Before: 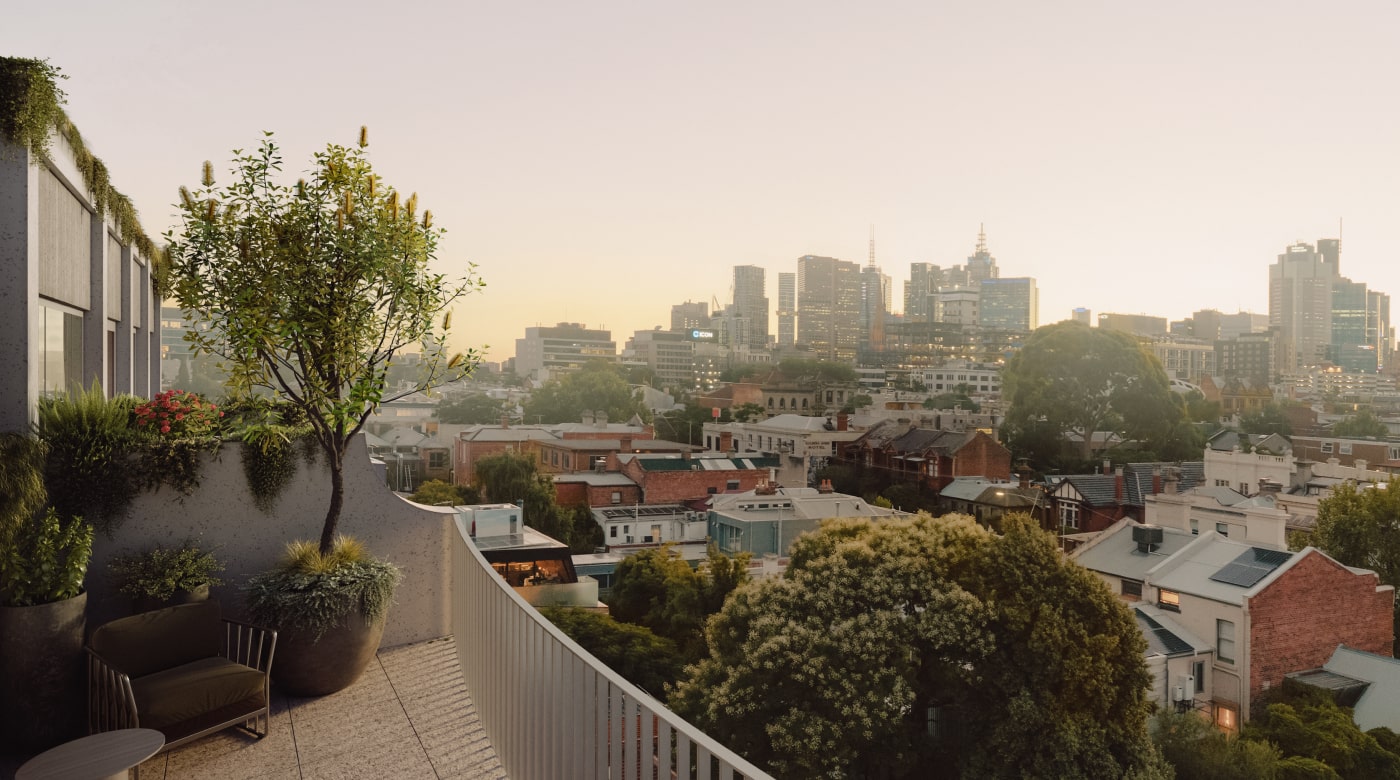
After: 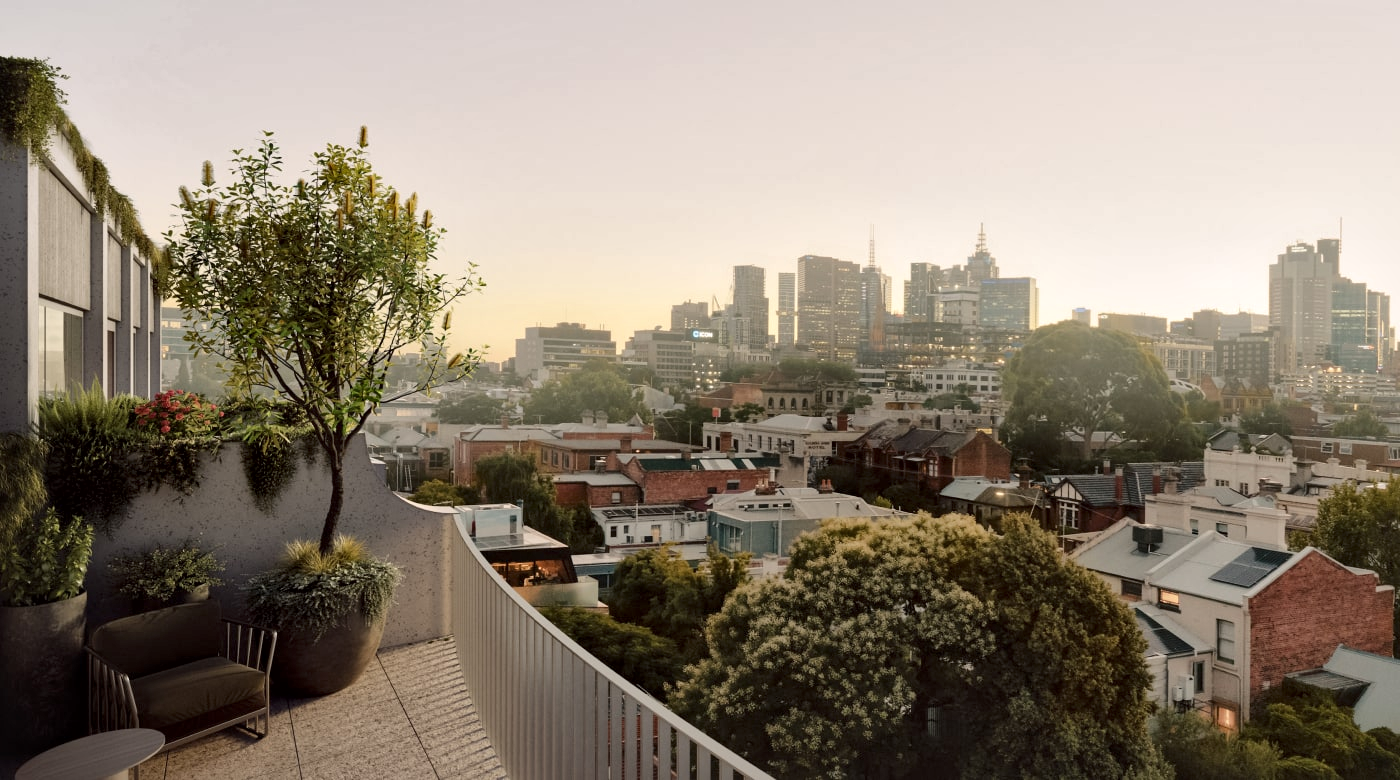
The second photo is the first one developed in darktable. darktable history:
local contrast: mode bilateral grid, contrast 25, coarseness 46, detail 151%, midtone range 0.2
